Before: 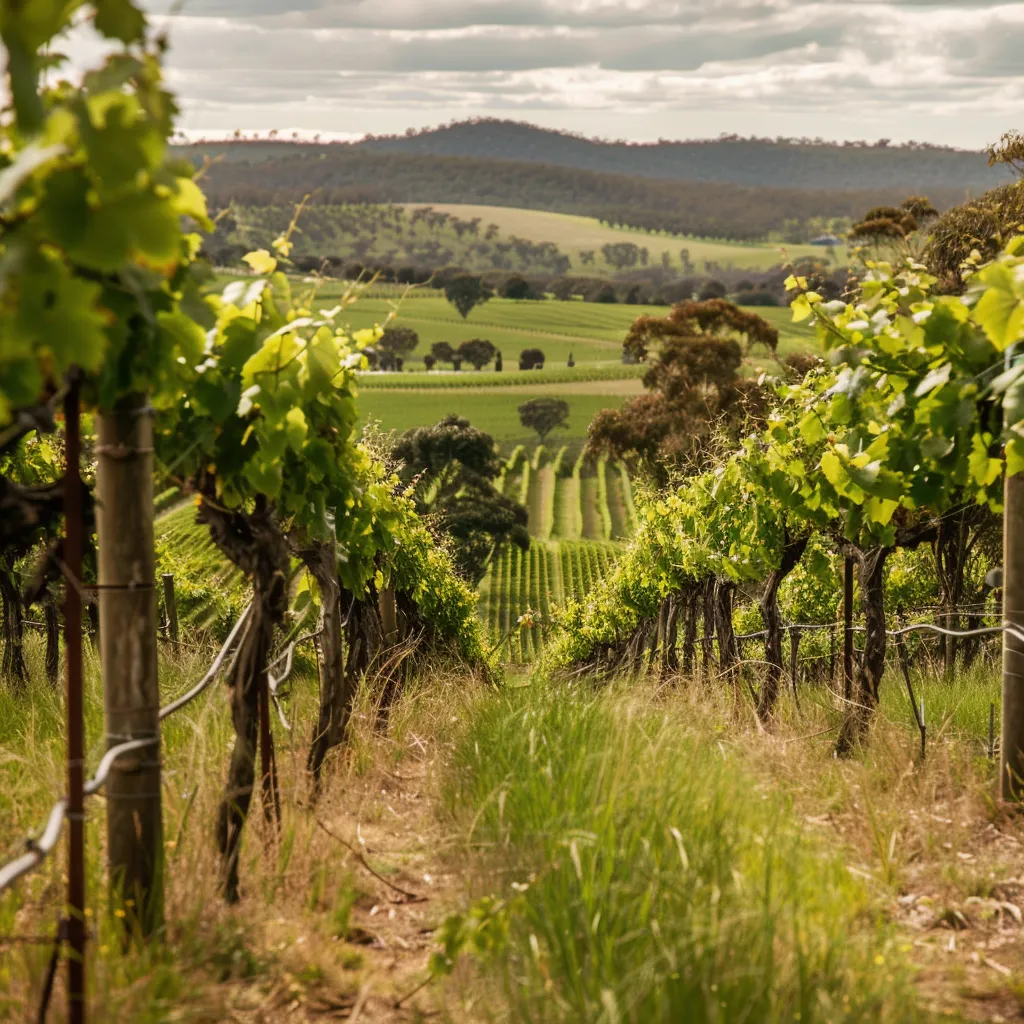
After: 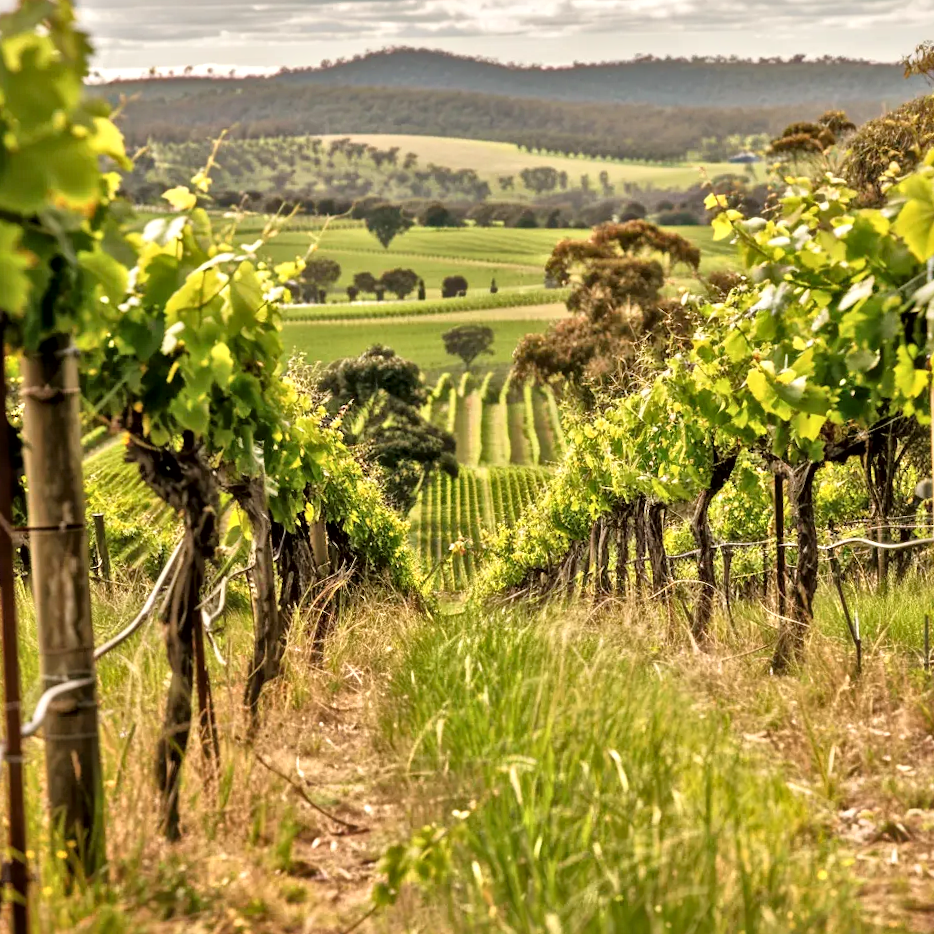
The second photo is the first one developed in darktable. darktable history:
local contrast: mode bilateral grid, contrast 20, coarseness 19, detail 163%, midtone range 0.2
tone equalizer: -7 EV 0.15 EV, -6 EV 0.6 EV, -5 EV 1.15 EV, -4 EV 1.33 EV, -3 EV 1.15 EV, -2 EV 0.6 EV, -1 EV 0.15 EV, mask exposure compensation -0.5 EV
crop and rotate: angle 1.96°, left 5.673%, top 5.673%
